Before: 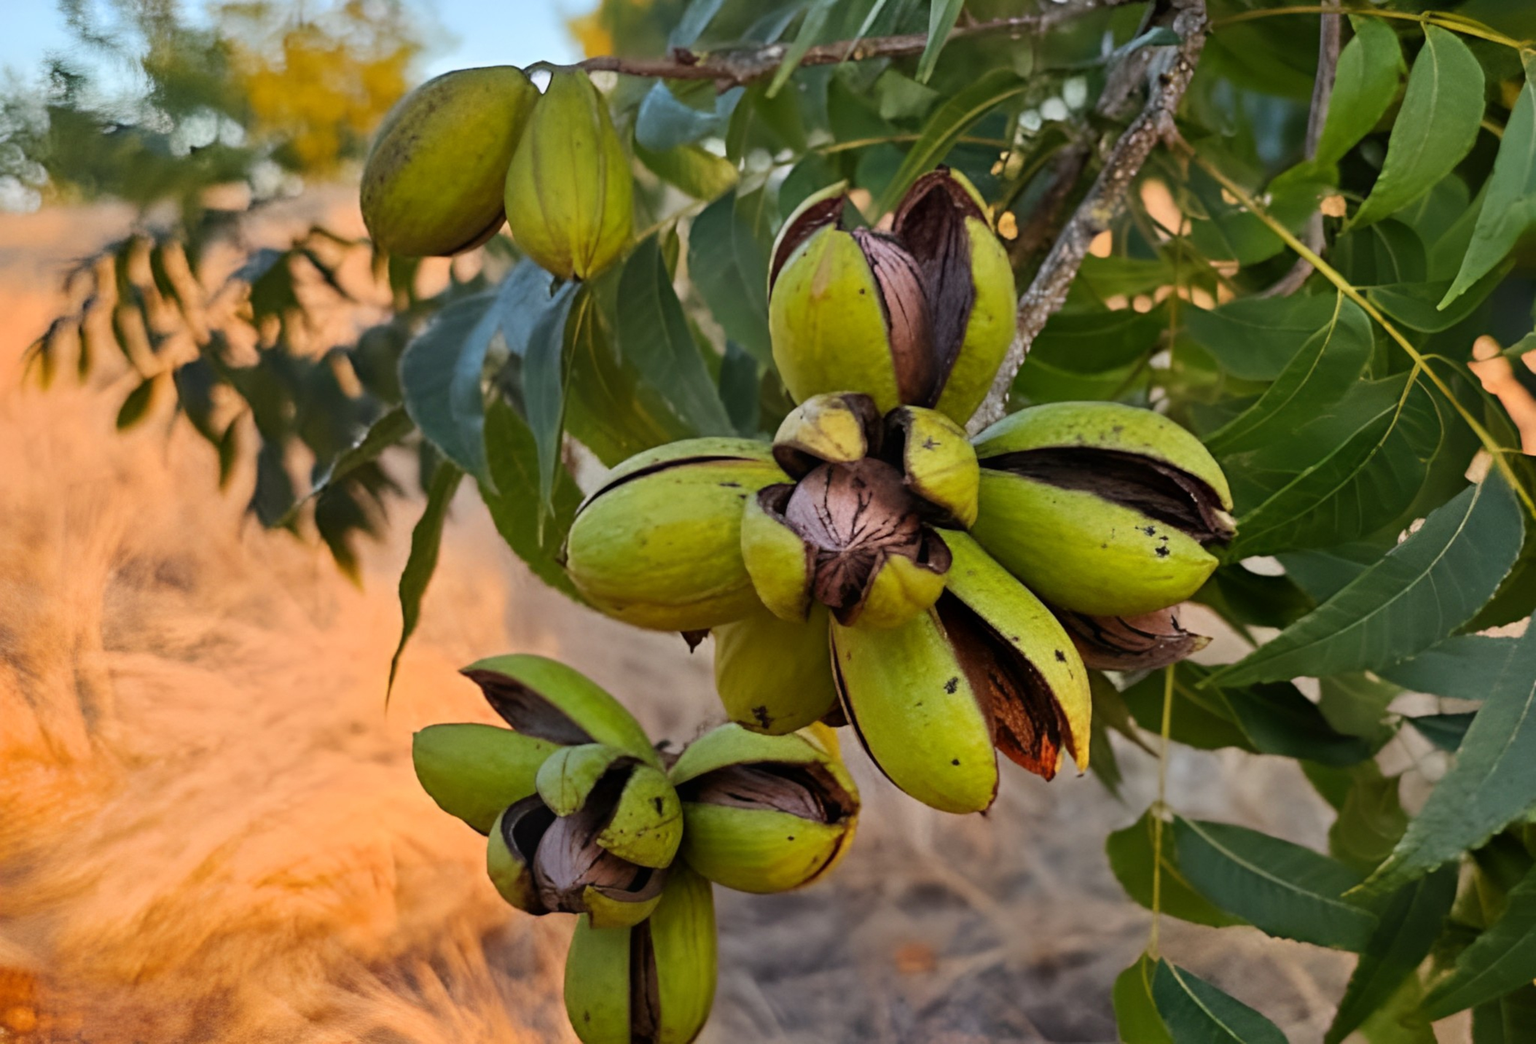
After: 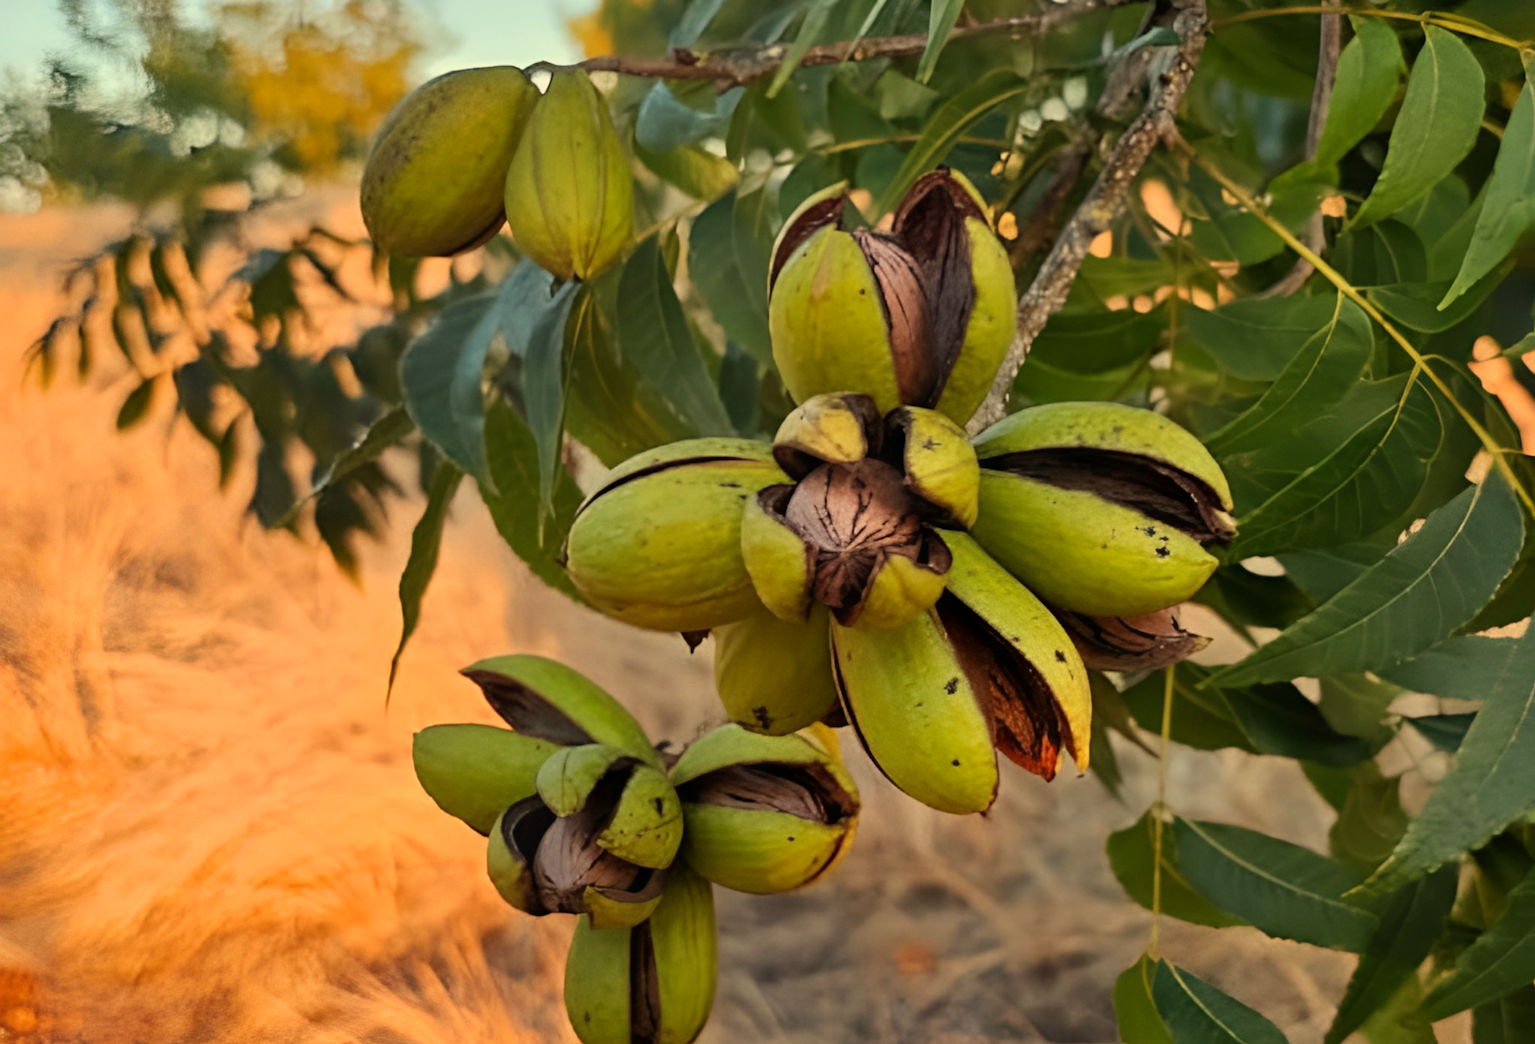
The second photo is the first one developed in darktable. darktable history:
white balance: red 1.08, blue 0.791
exposure: compensate highlight preservation false
